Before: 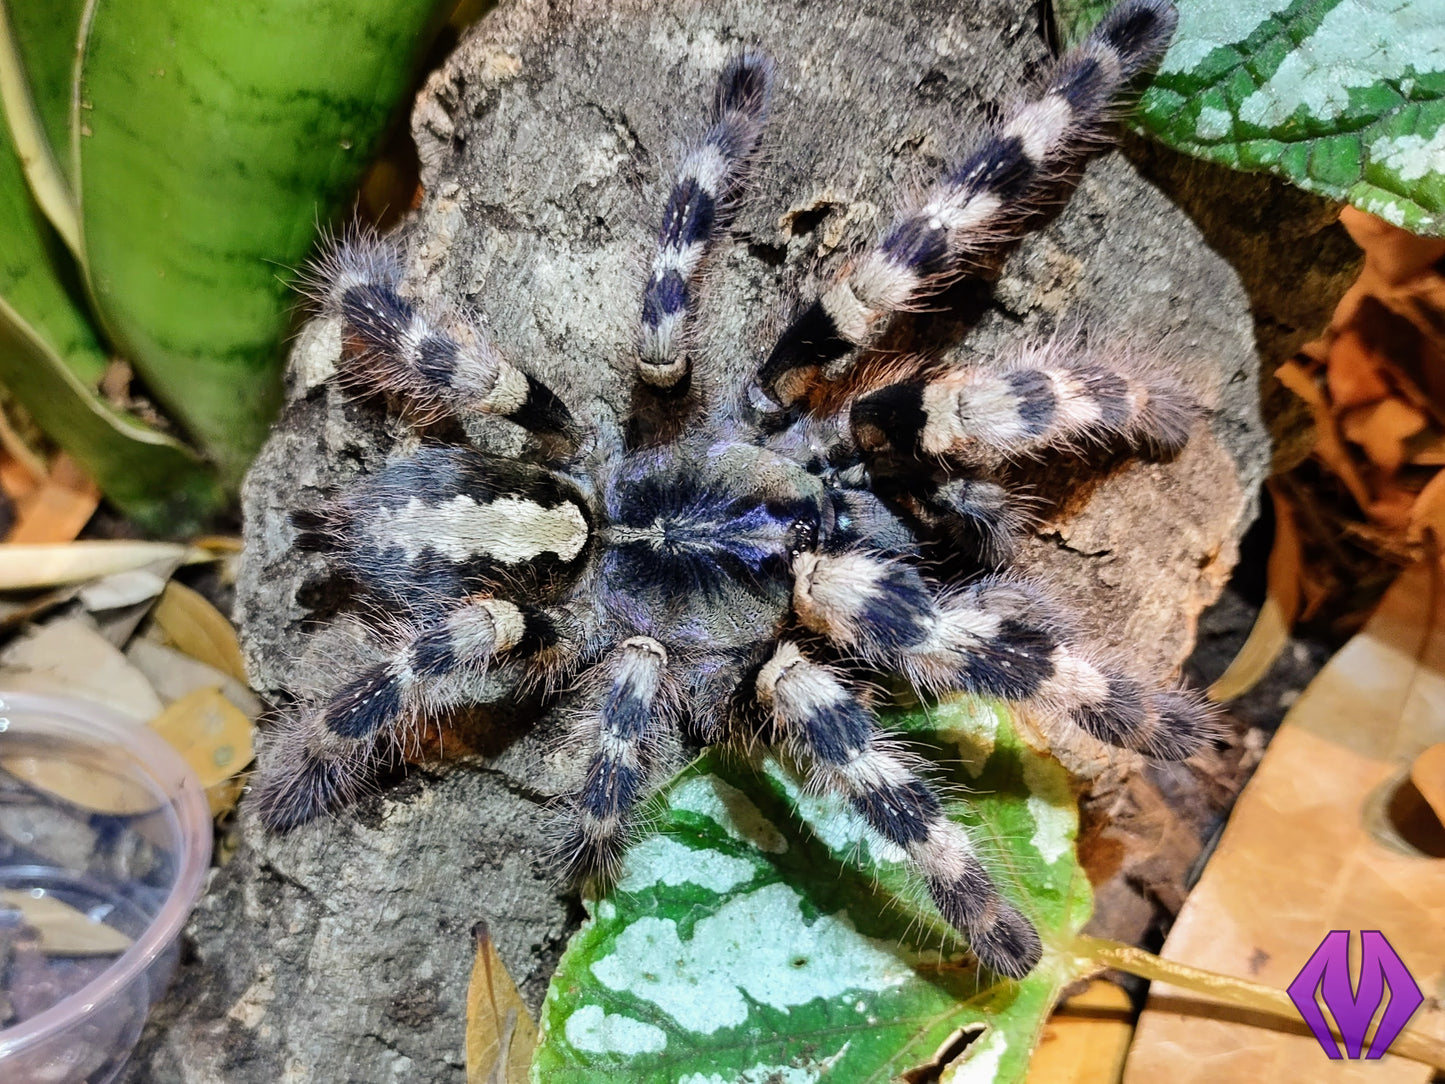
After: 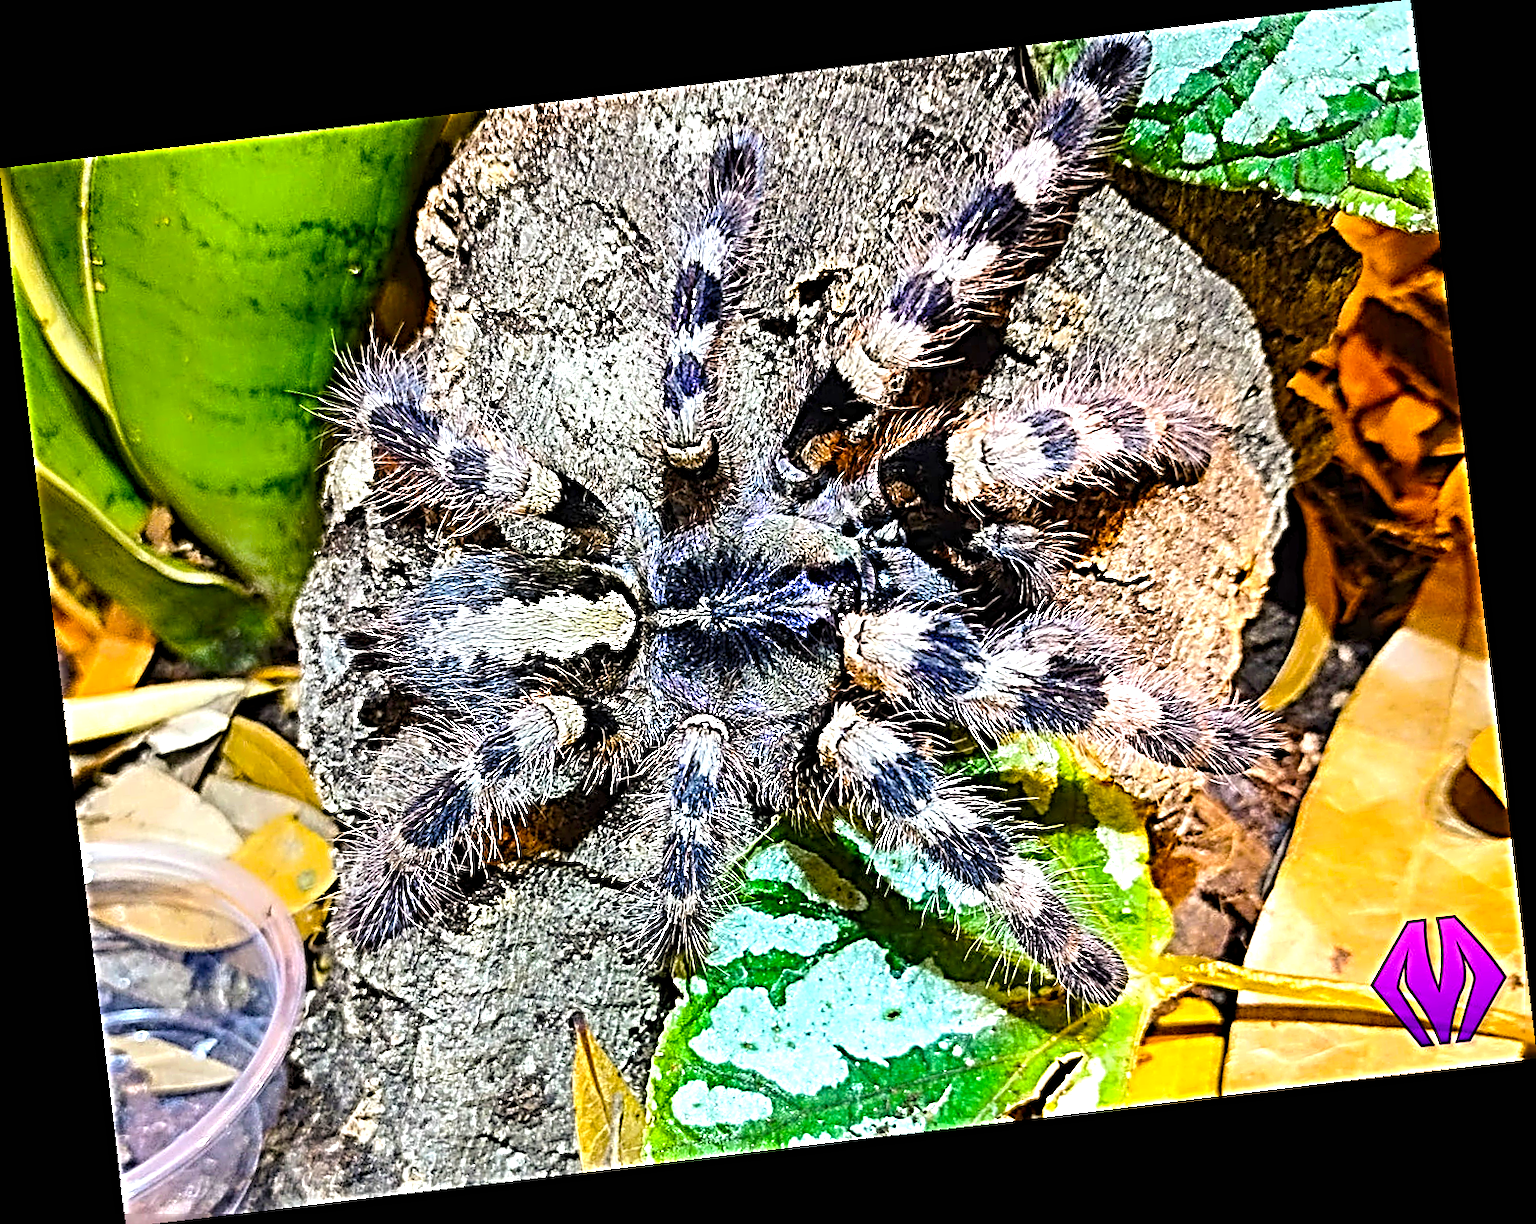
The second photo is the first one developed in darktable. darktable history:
color balance rgb: perceptual saturation grading › global saturation 20%, global vibrance 20%
crop: top 0.05%, bottom 0.098%
sharpen: radius 4.001, amount 2
color balance: output saturation 120%
exposure: black level correction 0, exposure 0.7 EV, compensate exposure bias true, compensate highlight preservation false
contrast brightness saturation: saturation -0.05
rotate and perspective: rotation -6.83°, automatic cropping off
